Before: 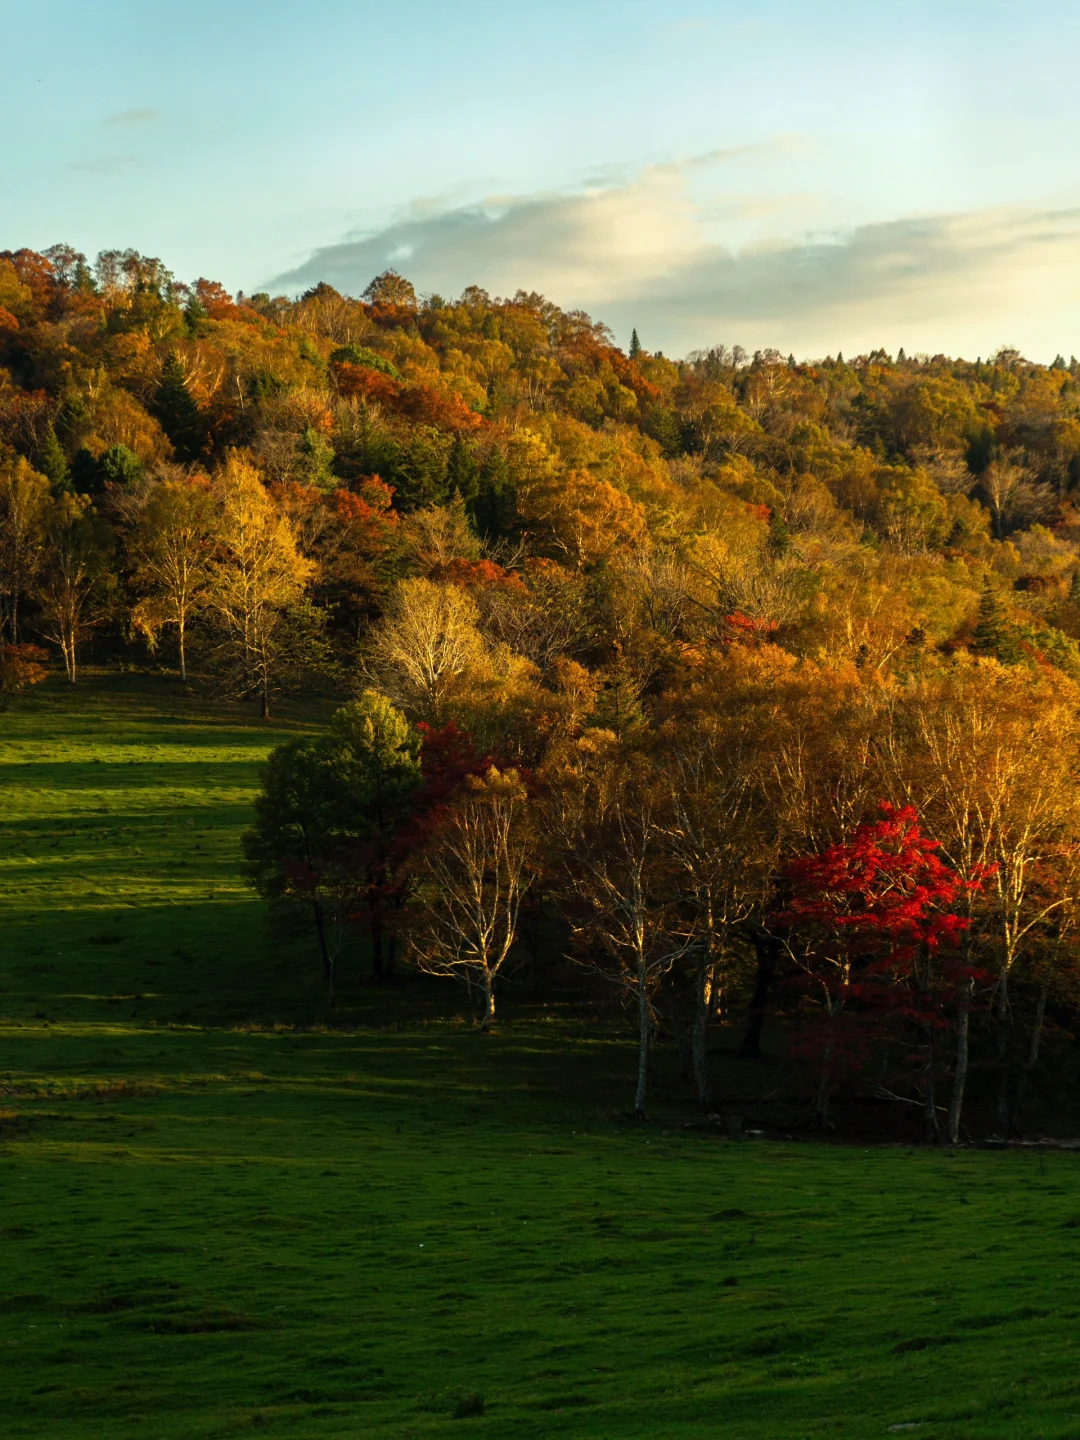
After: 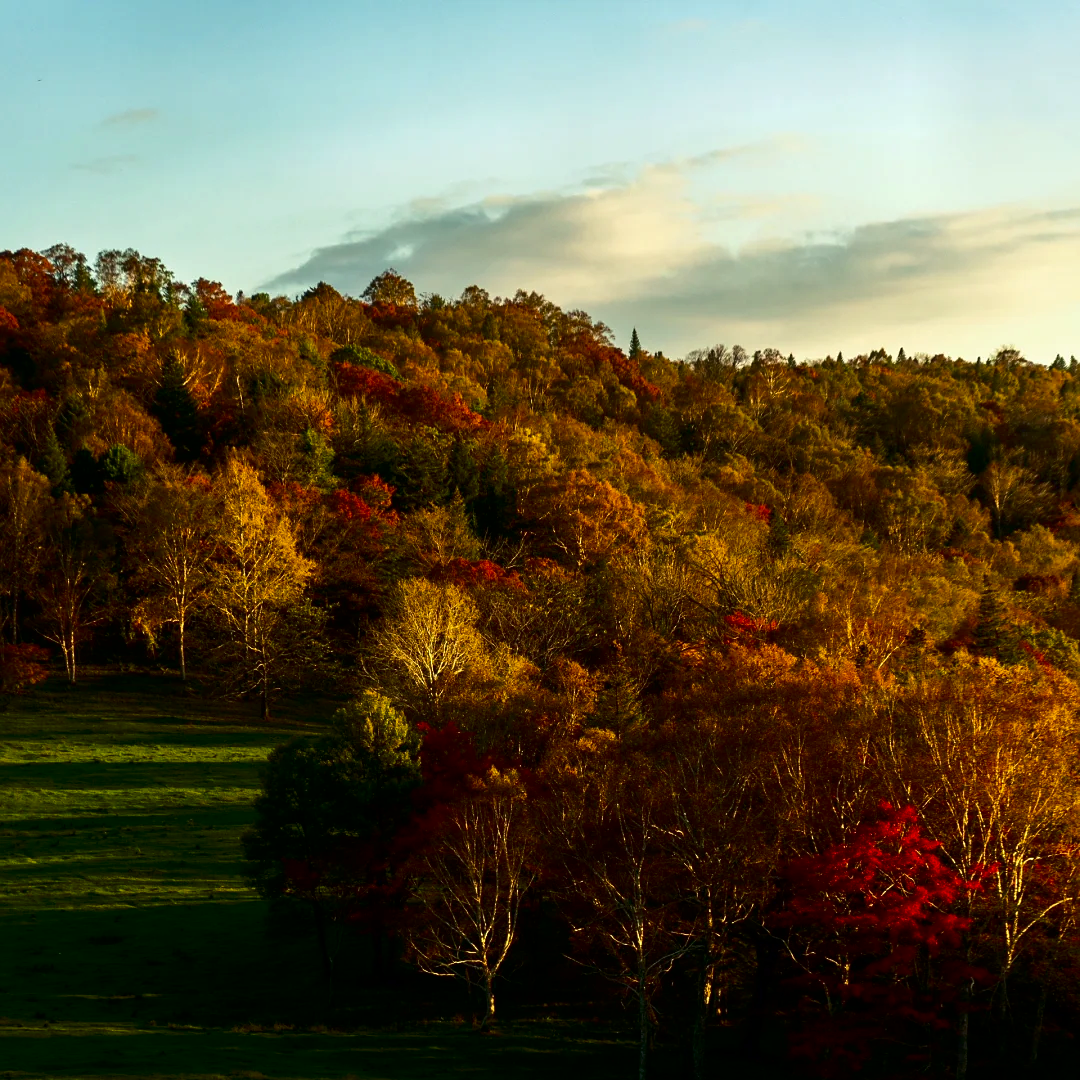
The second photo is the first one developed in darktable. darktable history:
crop: bottom 24.981%
sharpen: radius 0.99
contrast brightness saturation: contrast 0.133, brightness -0.226, saturation 0.145
